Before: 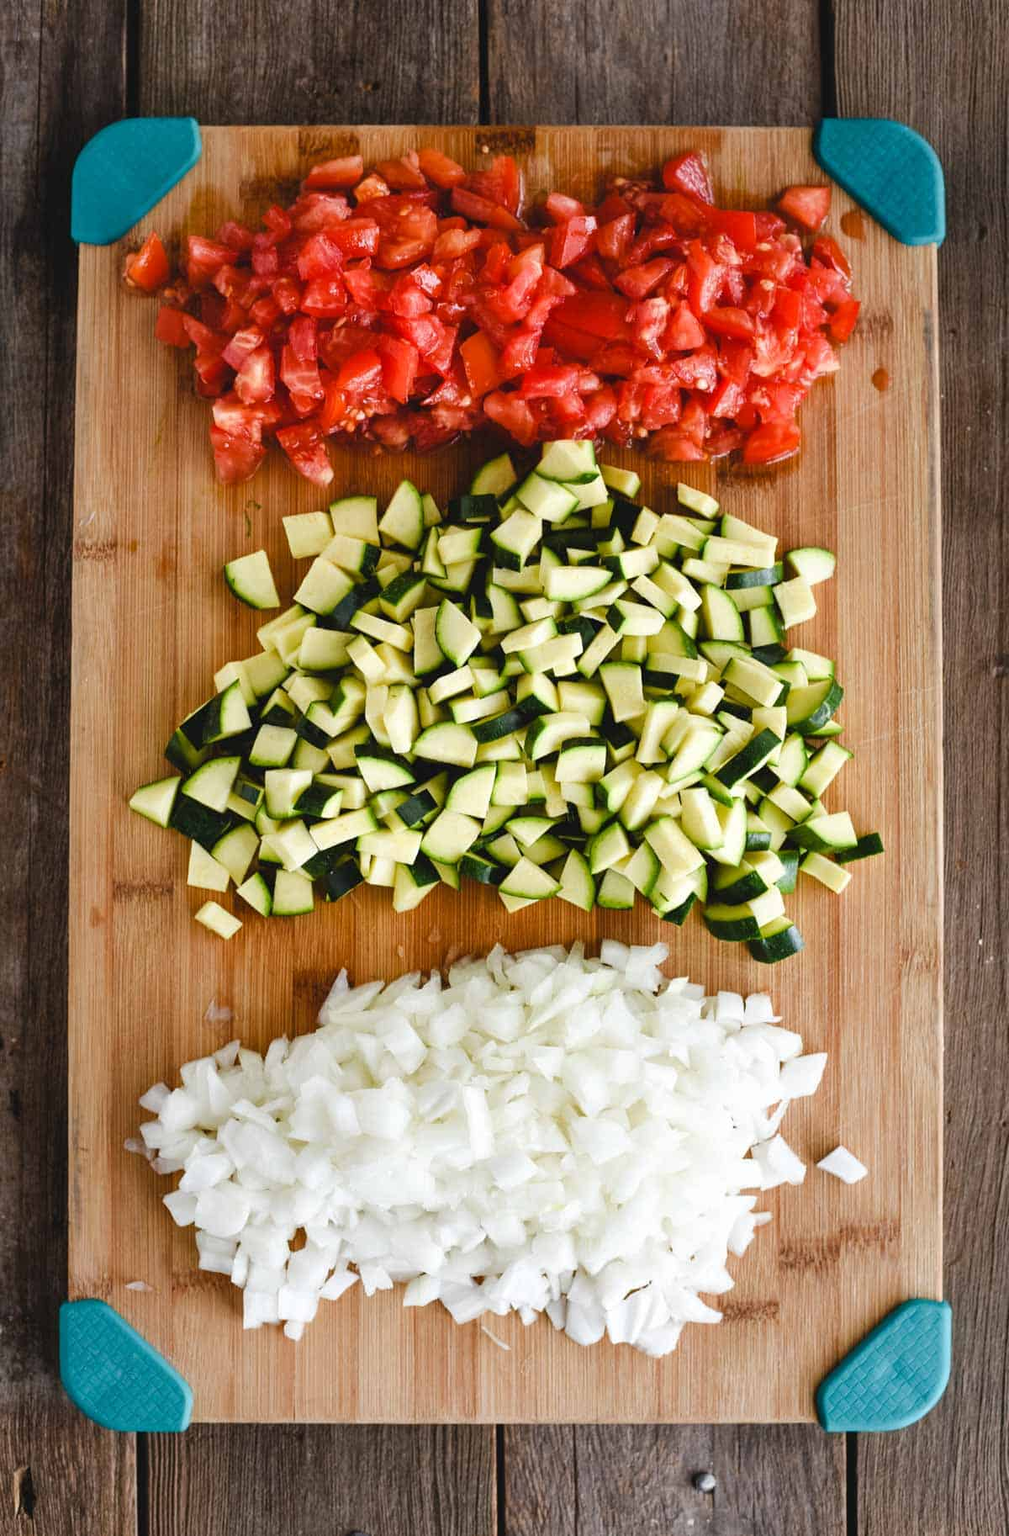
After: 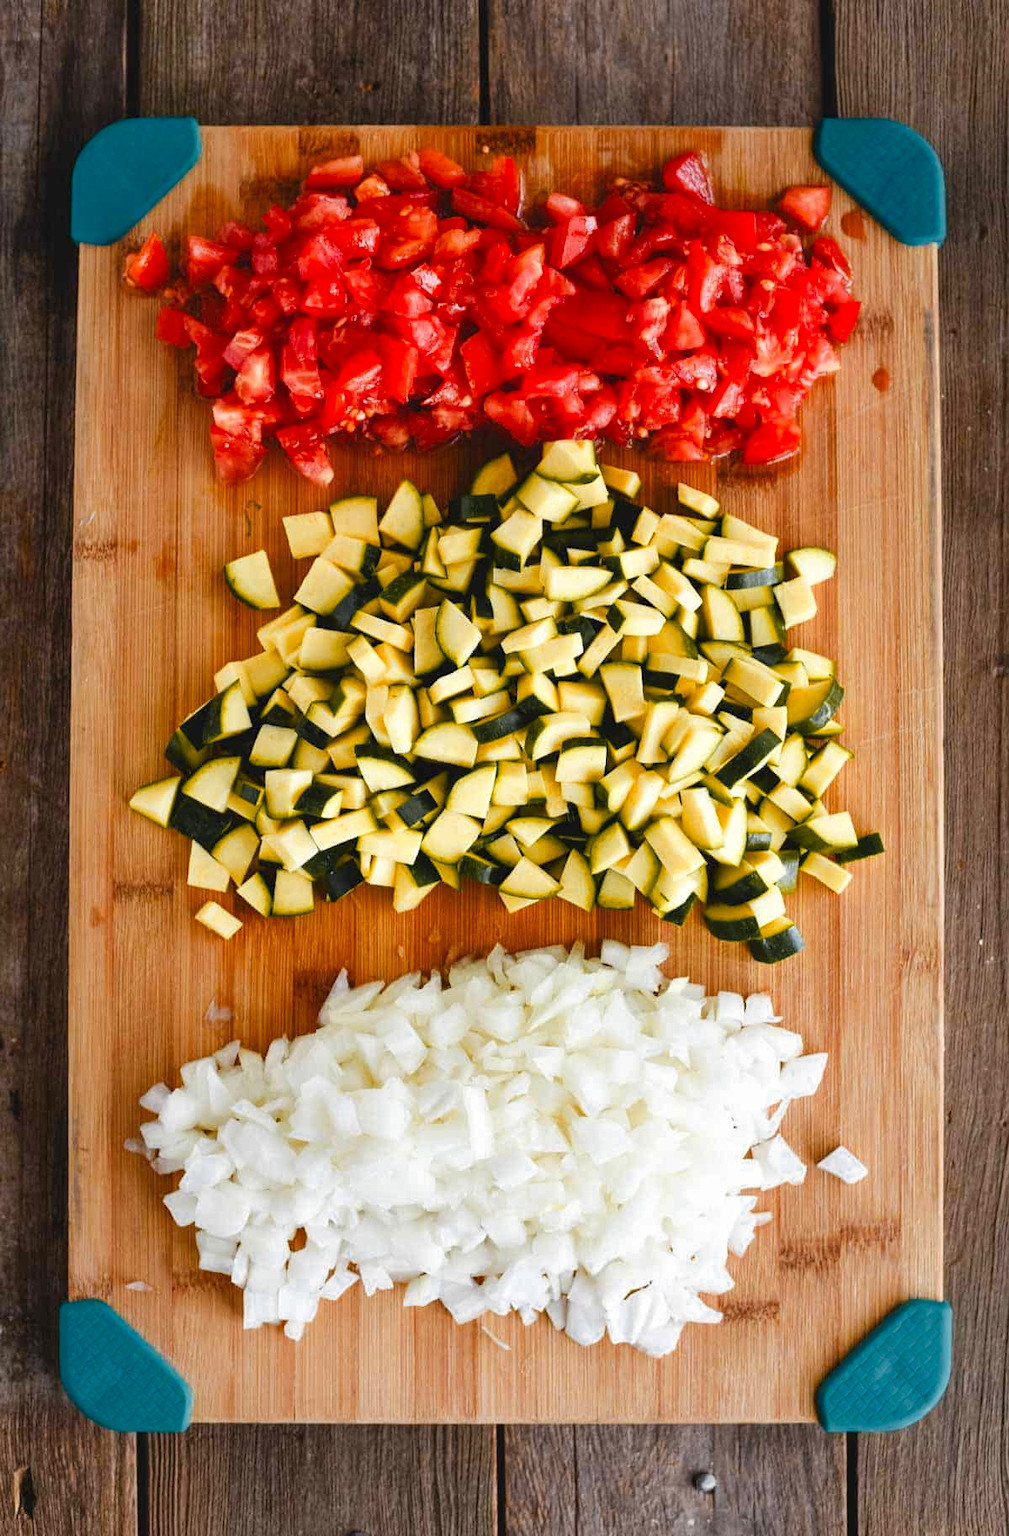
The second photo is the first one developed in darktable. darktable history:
tone equalizer: on, module defaults
color zones: curves: ch0 [(0, 0.499) (0.143, 0.5) (0.286, 0.5) (0.429, 0.476) (0.571, 0.284) (0.714, 0.243) (0.857, 0.449) (1, 0.499)]; ch1 [(0, 0.532) (0.143, 0.645) (0.286, 0.696) (0.429, 0.211) (0.571, 0.504) (0.714, 0.493) (0.857, 0.495) (1, 0.532)]; ch2 [(0, 0.5) (0.143, 0.5) (0.286, 0.427) (0.429, 0.324) (0.571, 0.5) (0.714, 0.5) (0.857, 0.5) (1, 0.5)]
